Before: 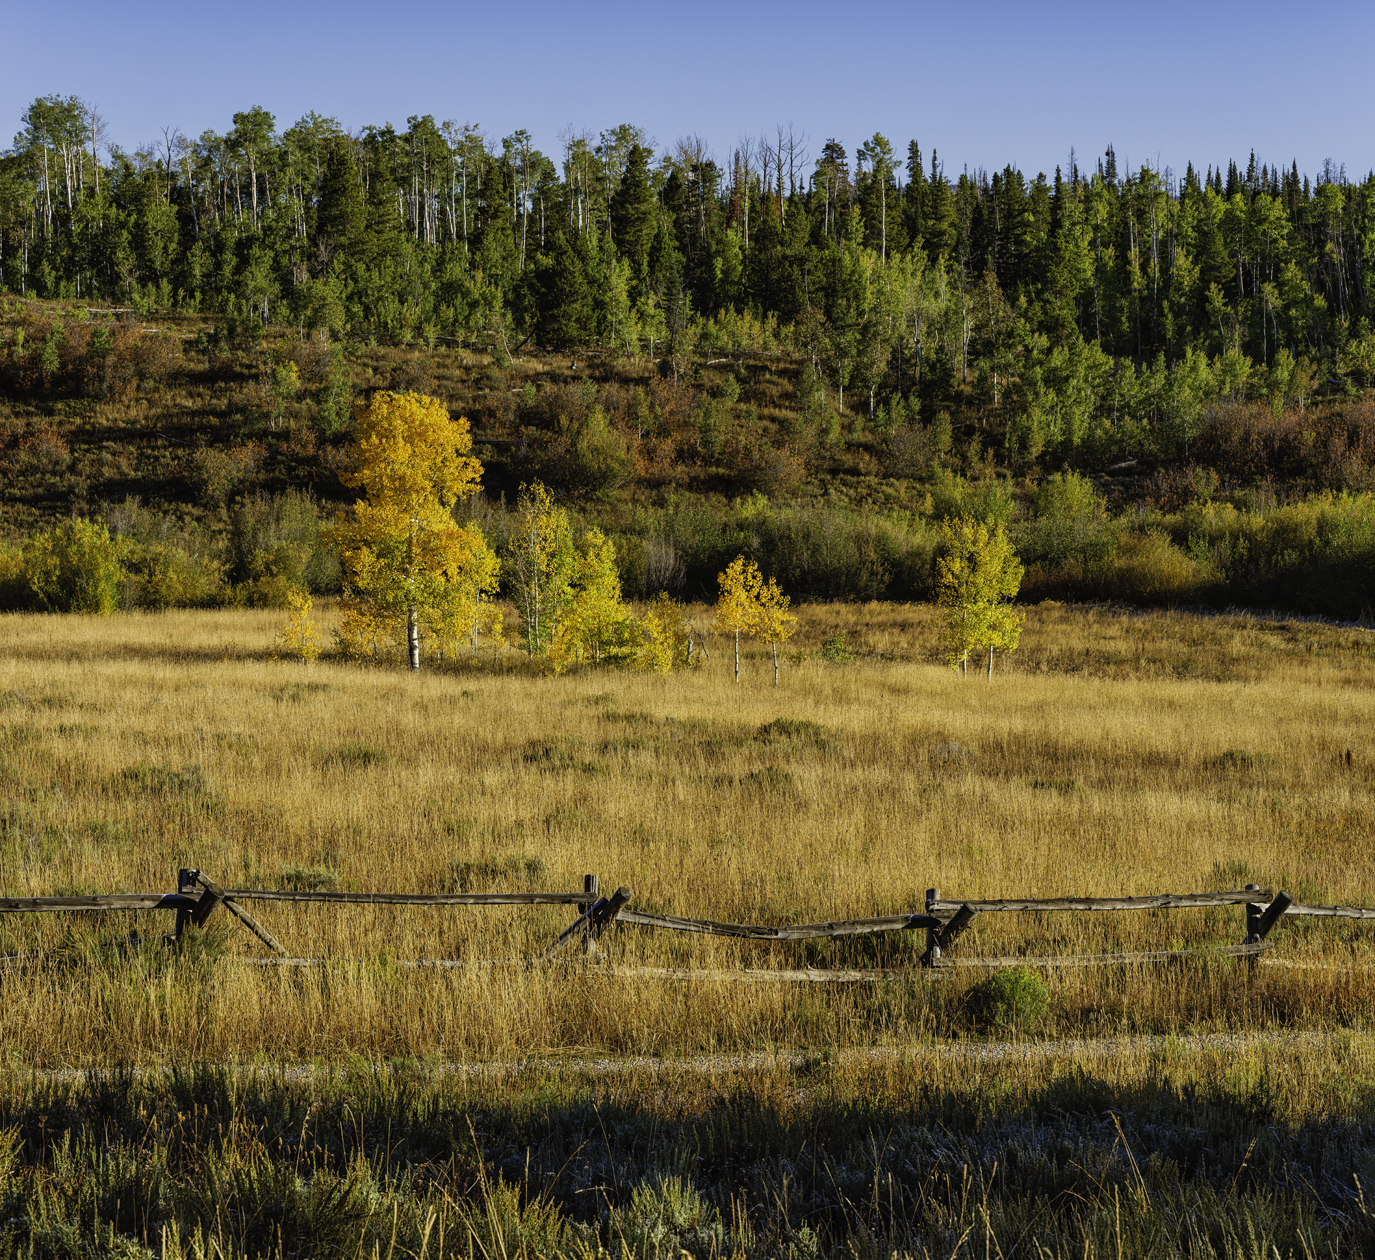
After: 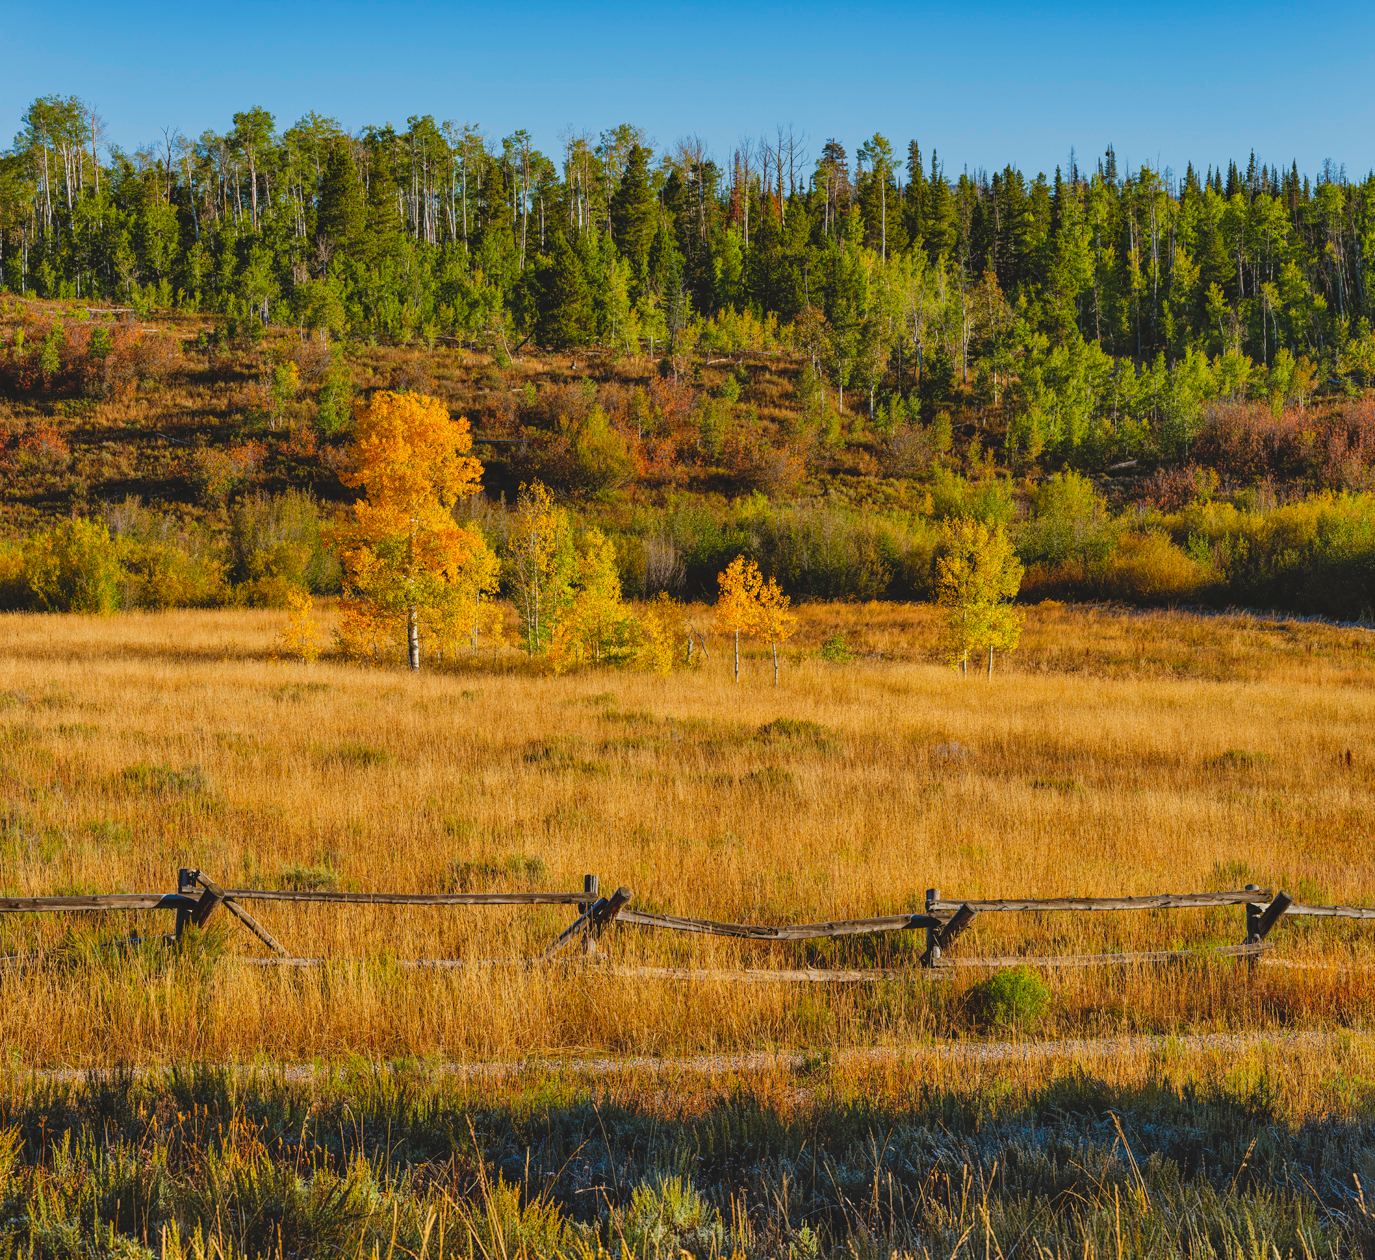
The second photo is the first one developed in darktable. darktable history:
shadows and highlights: soften with gaussian
lowpass: radius 0.1, contrast 0.85, saturation 1.1, unbound 0
